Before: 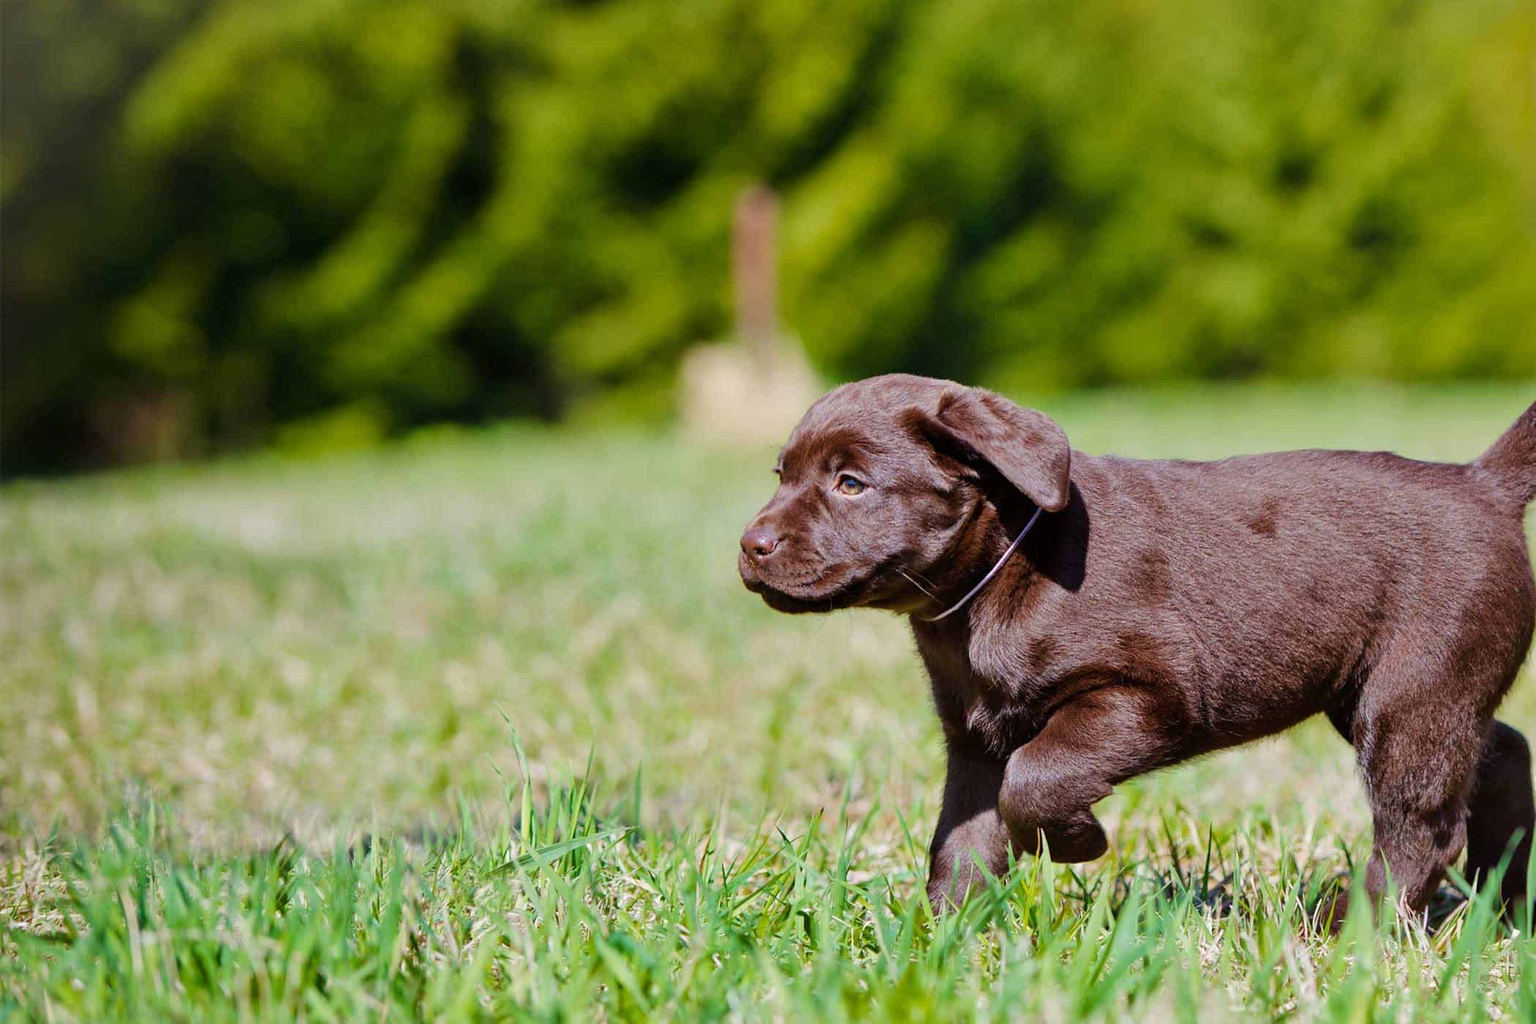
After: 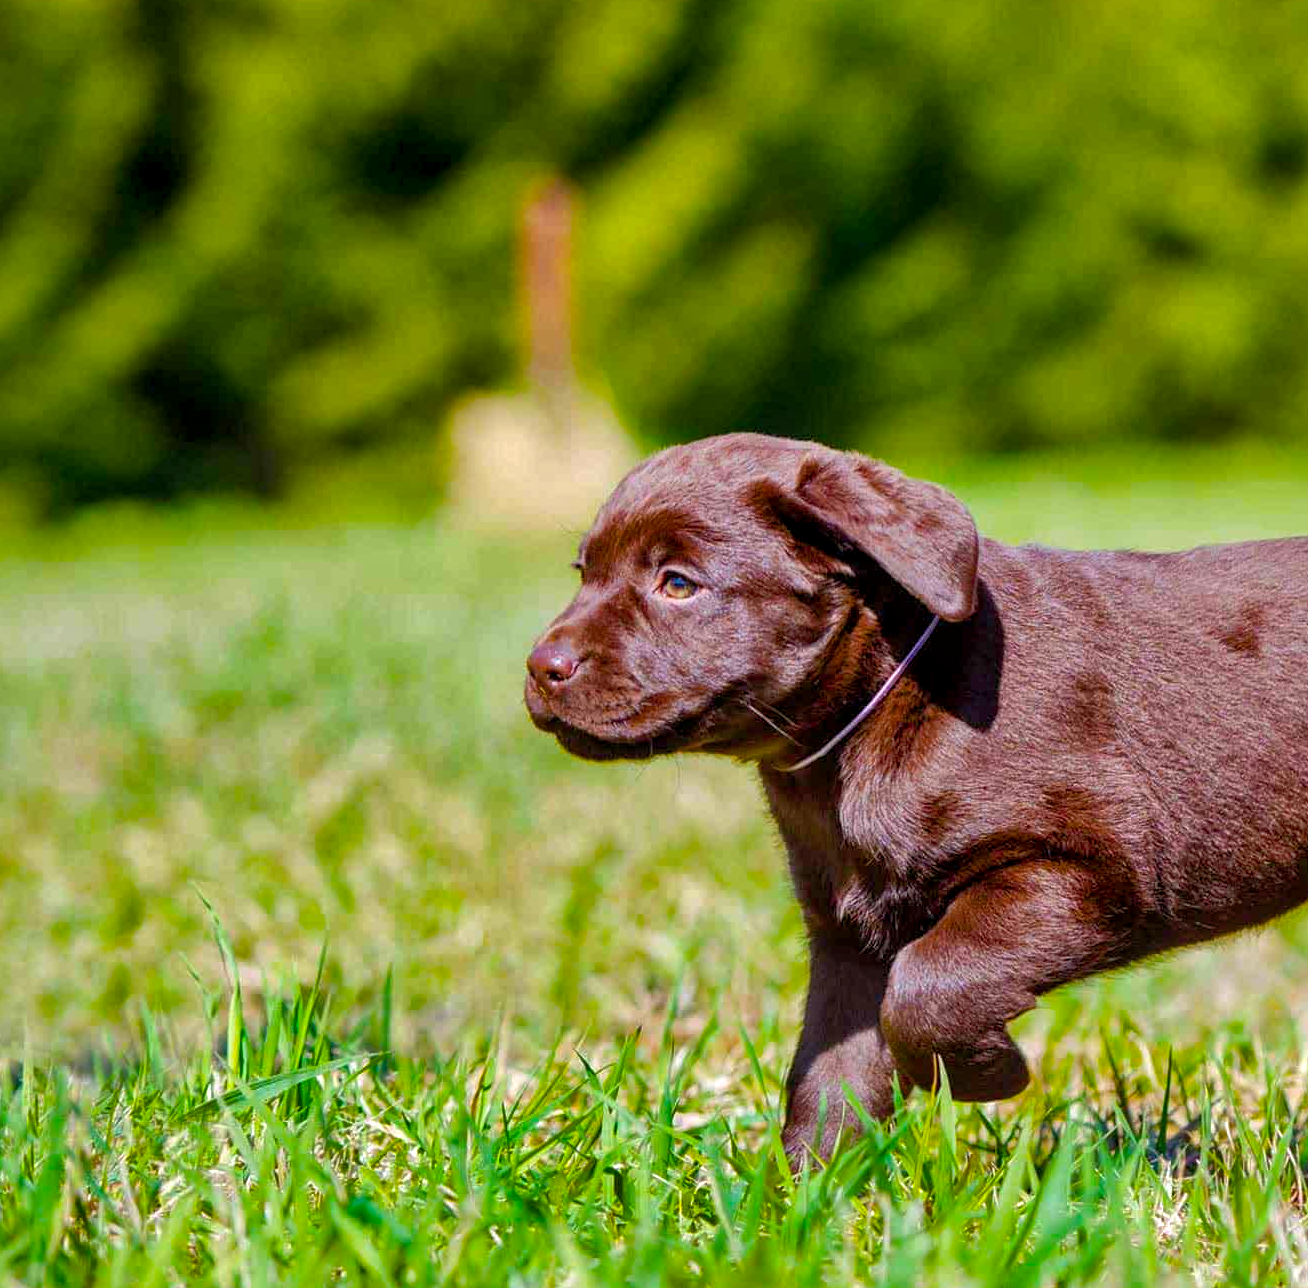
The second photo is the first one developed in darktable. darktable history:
local contrast: on, module defaults
shadows and highlights: on, module defaults
color balance rgb: highlights gain › luminance 17.521%, perceptual saturation grading › global saturation 50.411%, global vibrance 10.702%
crop and rotate: left 23.171%, top 5.634%, right 14.521%, bottom 2.348%
